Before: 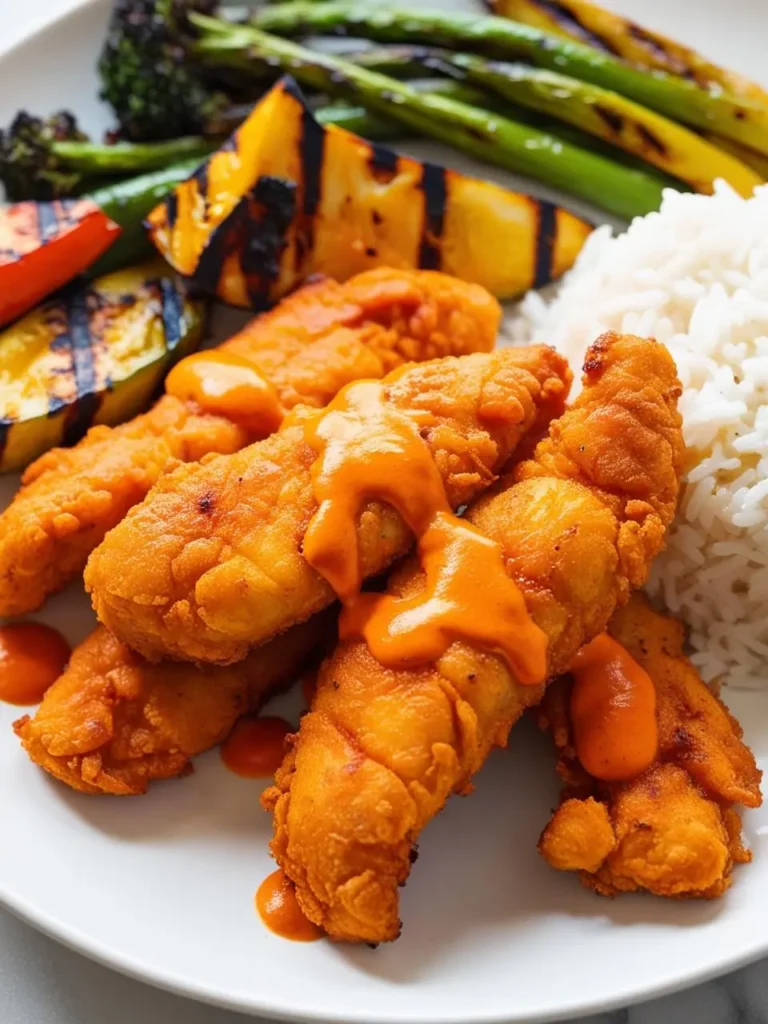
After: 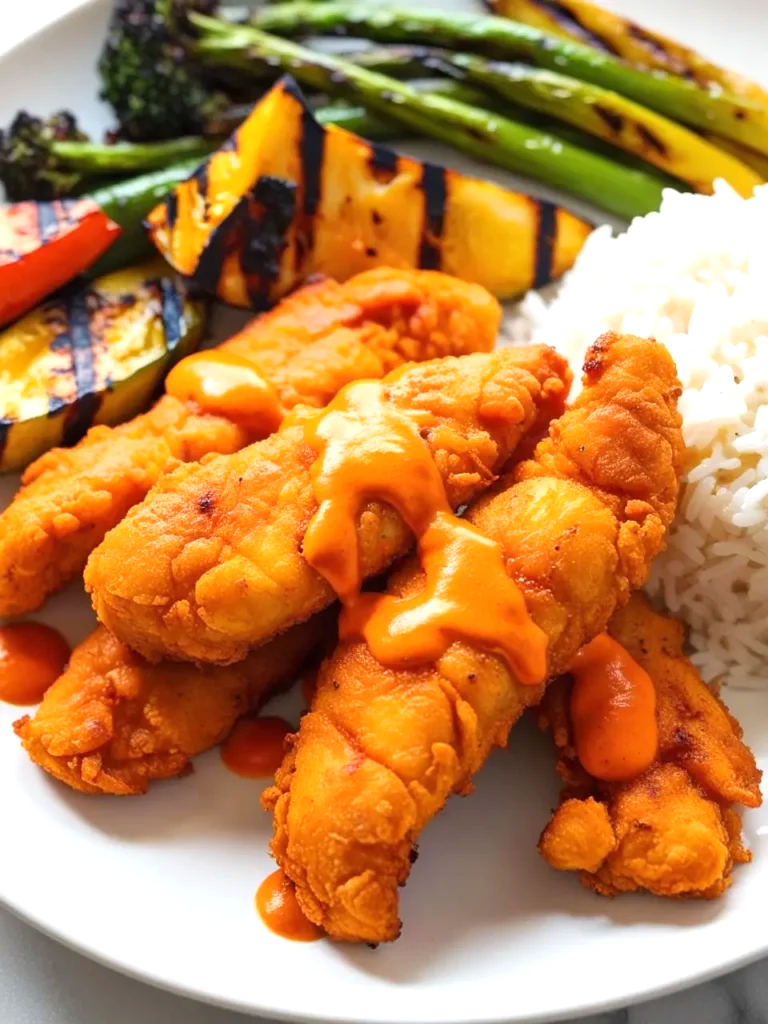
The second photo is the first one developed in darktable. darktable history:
exposure: exposure 0.379 EV, compensate exposure bias true, compensate highlight preservation false
